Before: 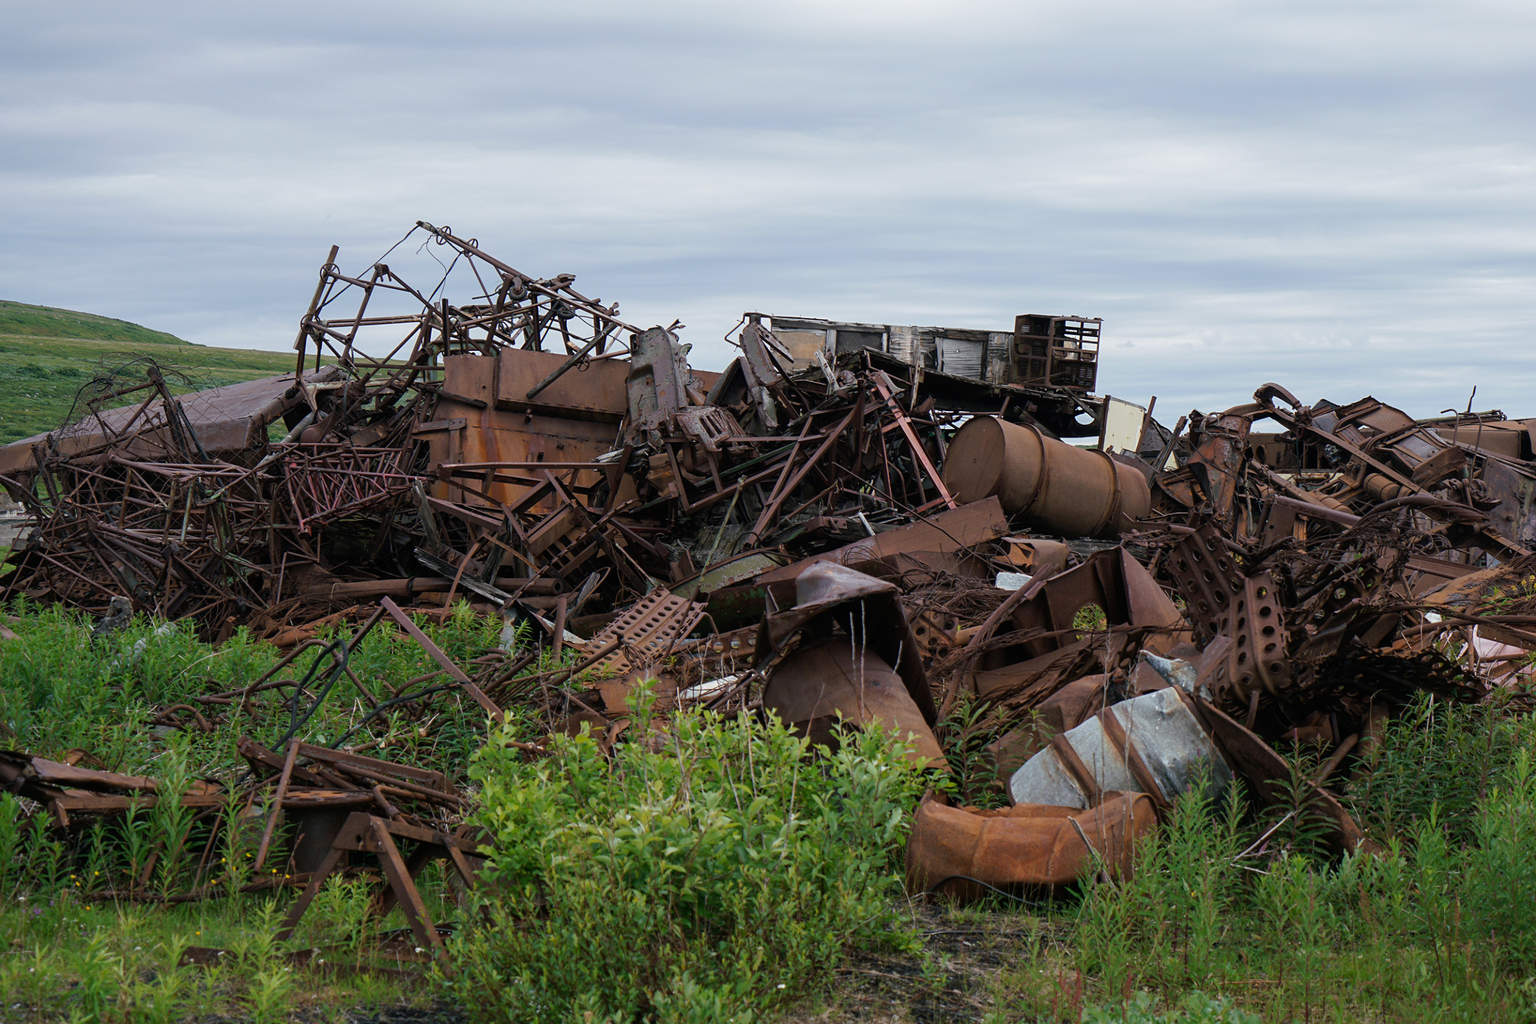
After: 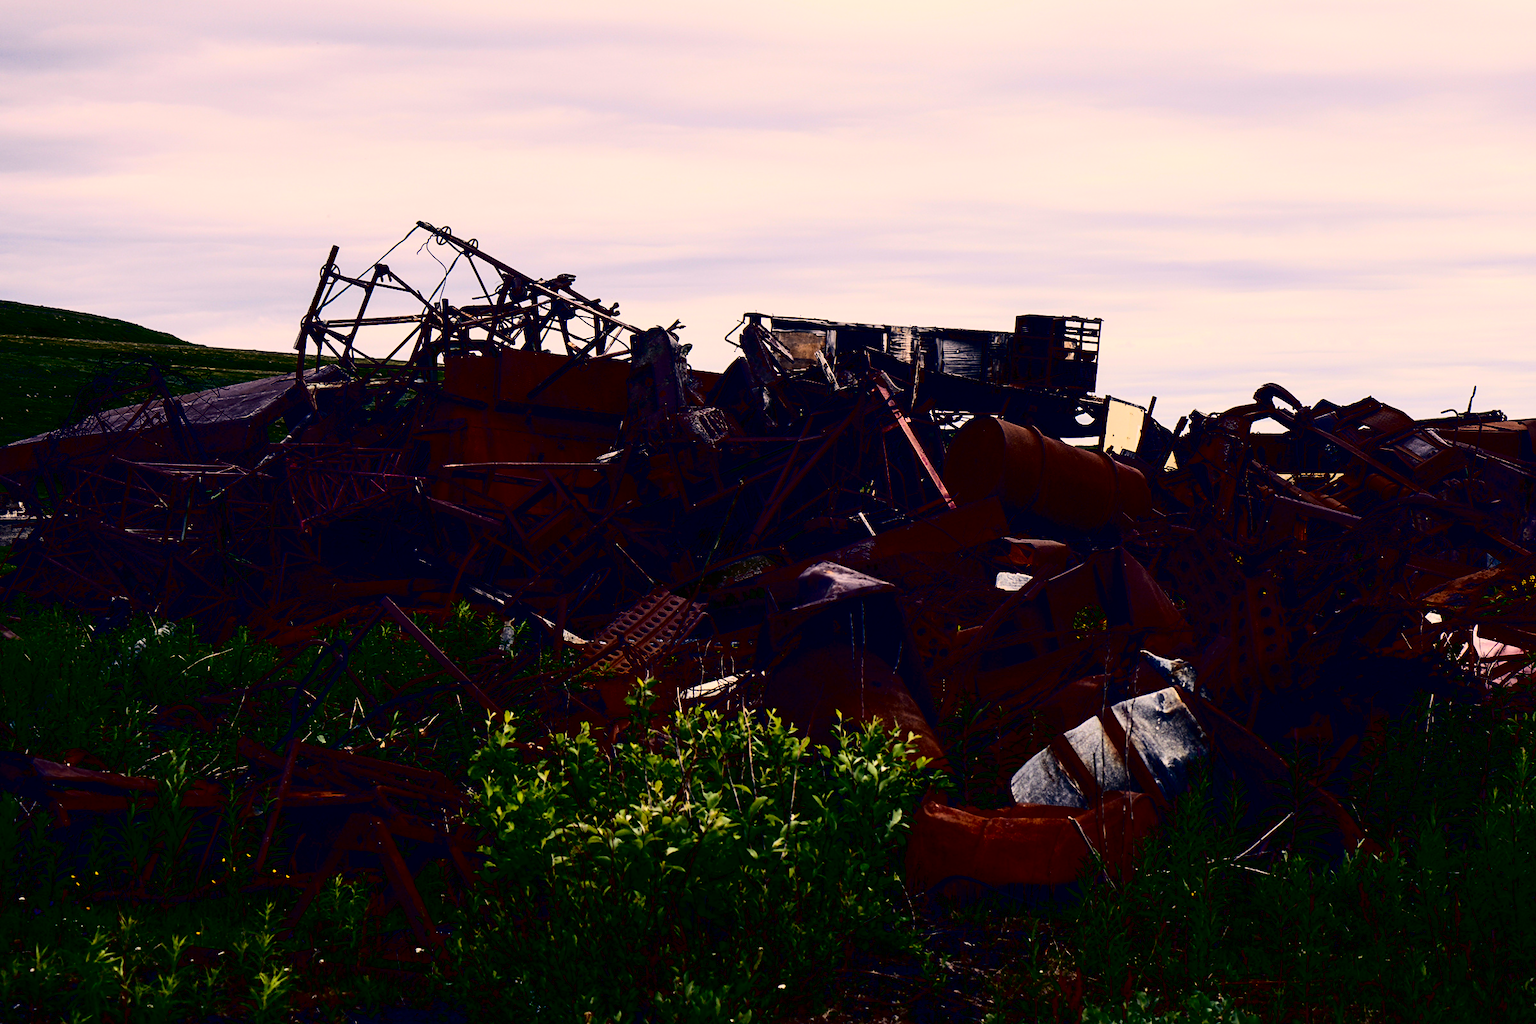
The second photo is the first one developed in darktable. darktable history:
contrast brightness saturation: contrast 0.753, brightness -0.981, saturation 0.984
color correction: highlights a* 19.82, highlights b* 26.84, shadows a* 3.37, shadows b* -17.61, saturation 0.762
